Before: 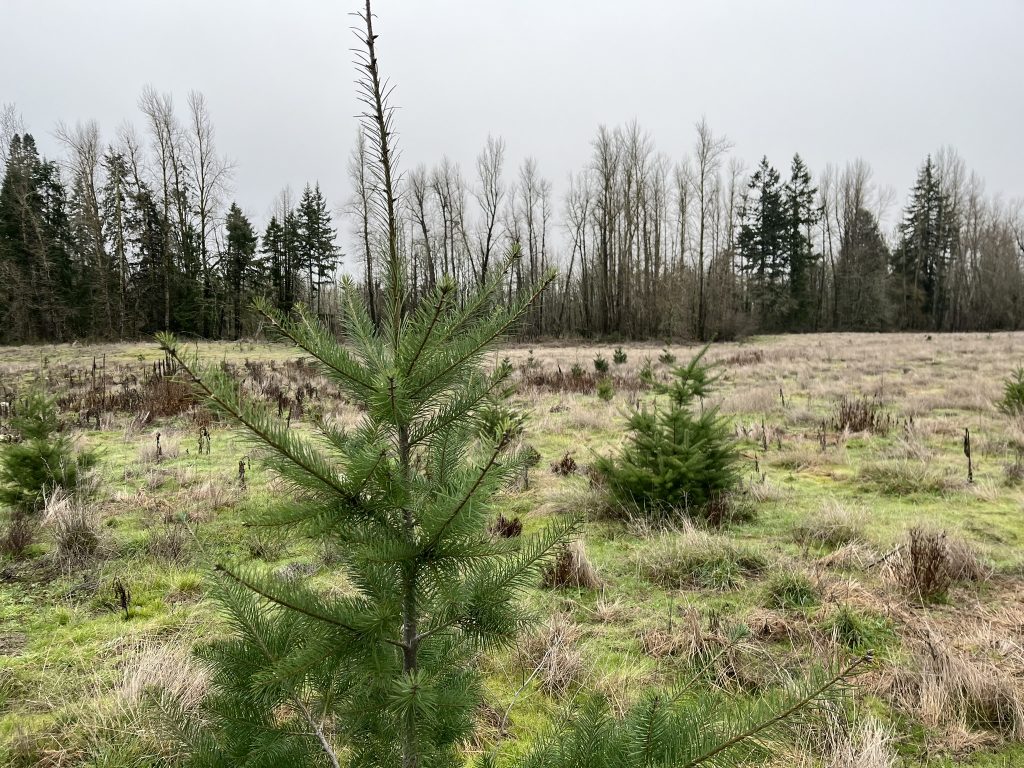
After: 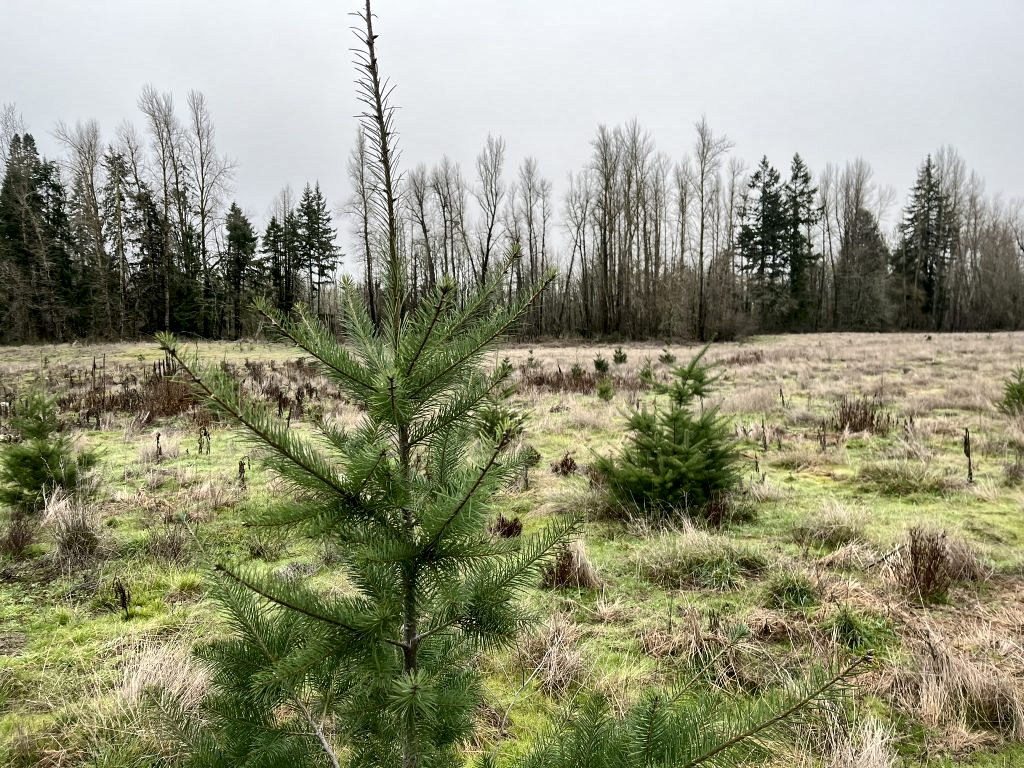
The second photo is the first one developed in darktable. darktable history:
local contrast: mode bilateral grid, contrast 20, coarseness 50, detail 171%, midtone range 0.2
